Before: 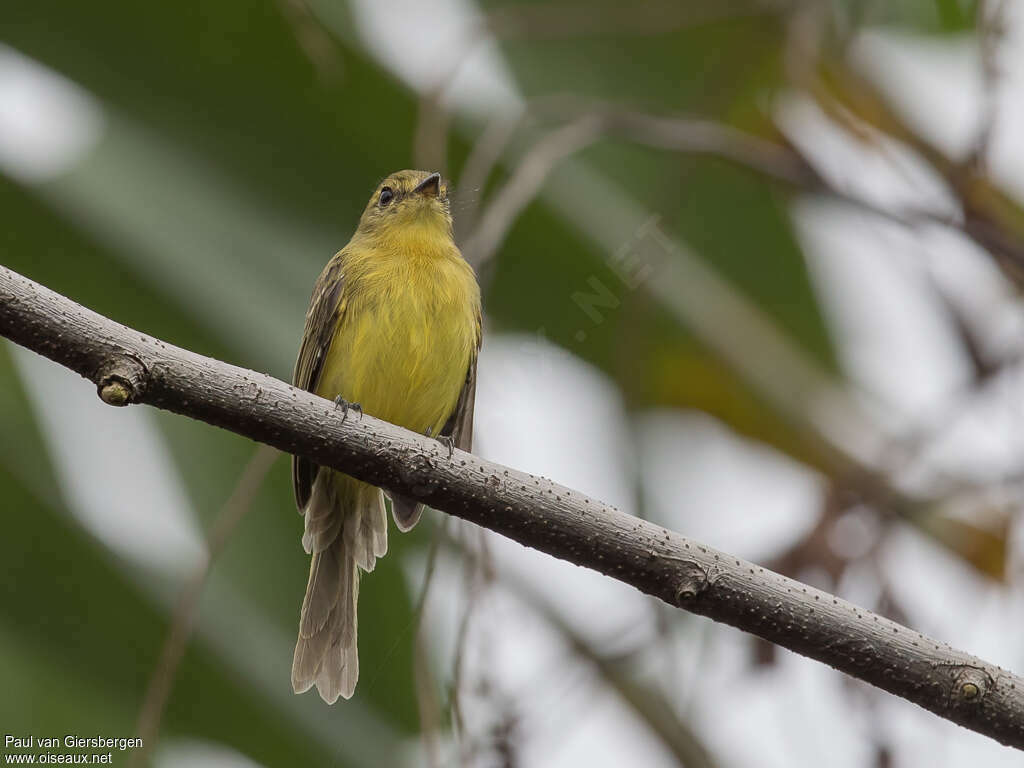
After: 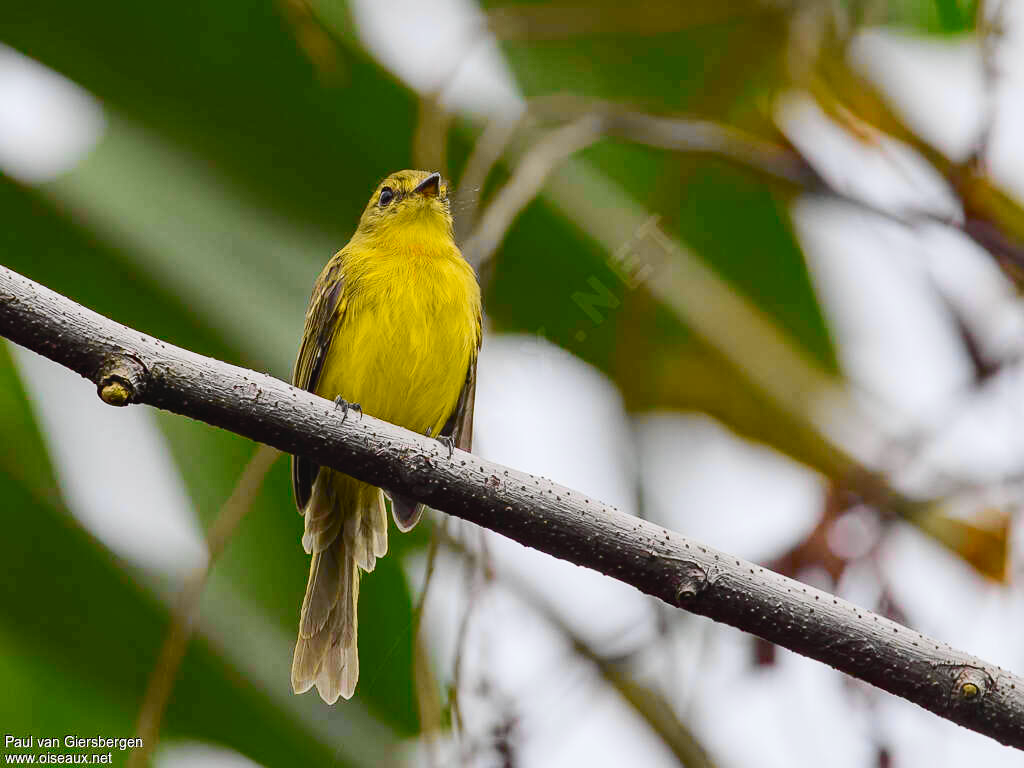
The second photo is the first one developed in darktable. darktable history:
tone curve: curves: ch0 [(0, 0.023) (0.103, 0.087) (0.295, 0.297) (0.445, 0.531) (0.553, 0.665) (0.735, 0.843) (0.994, 1)]; ch1 [(0, 0) (0.427, 0.346) (0.456, 0.426) (0.484, 0.494) (0.509, 0.505) (0.535, 0.56) (0.581, 0.632) (0.646, 0.715) (1, 1)]; ch2 [(0, 0) (0.369, 0.388) (0.449, 0.431) (0.501, 0.495) (0.533, 0.518) (0.572, 0.612) (0.677, 0.752) (1, 1)], color space Lab, independent channels, preserve colors none
haze removal: adaptive false
color balance rgb: perceptual saturation grading › global saturation 20%, global vibrance 10%
